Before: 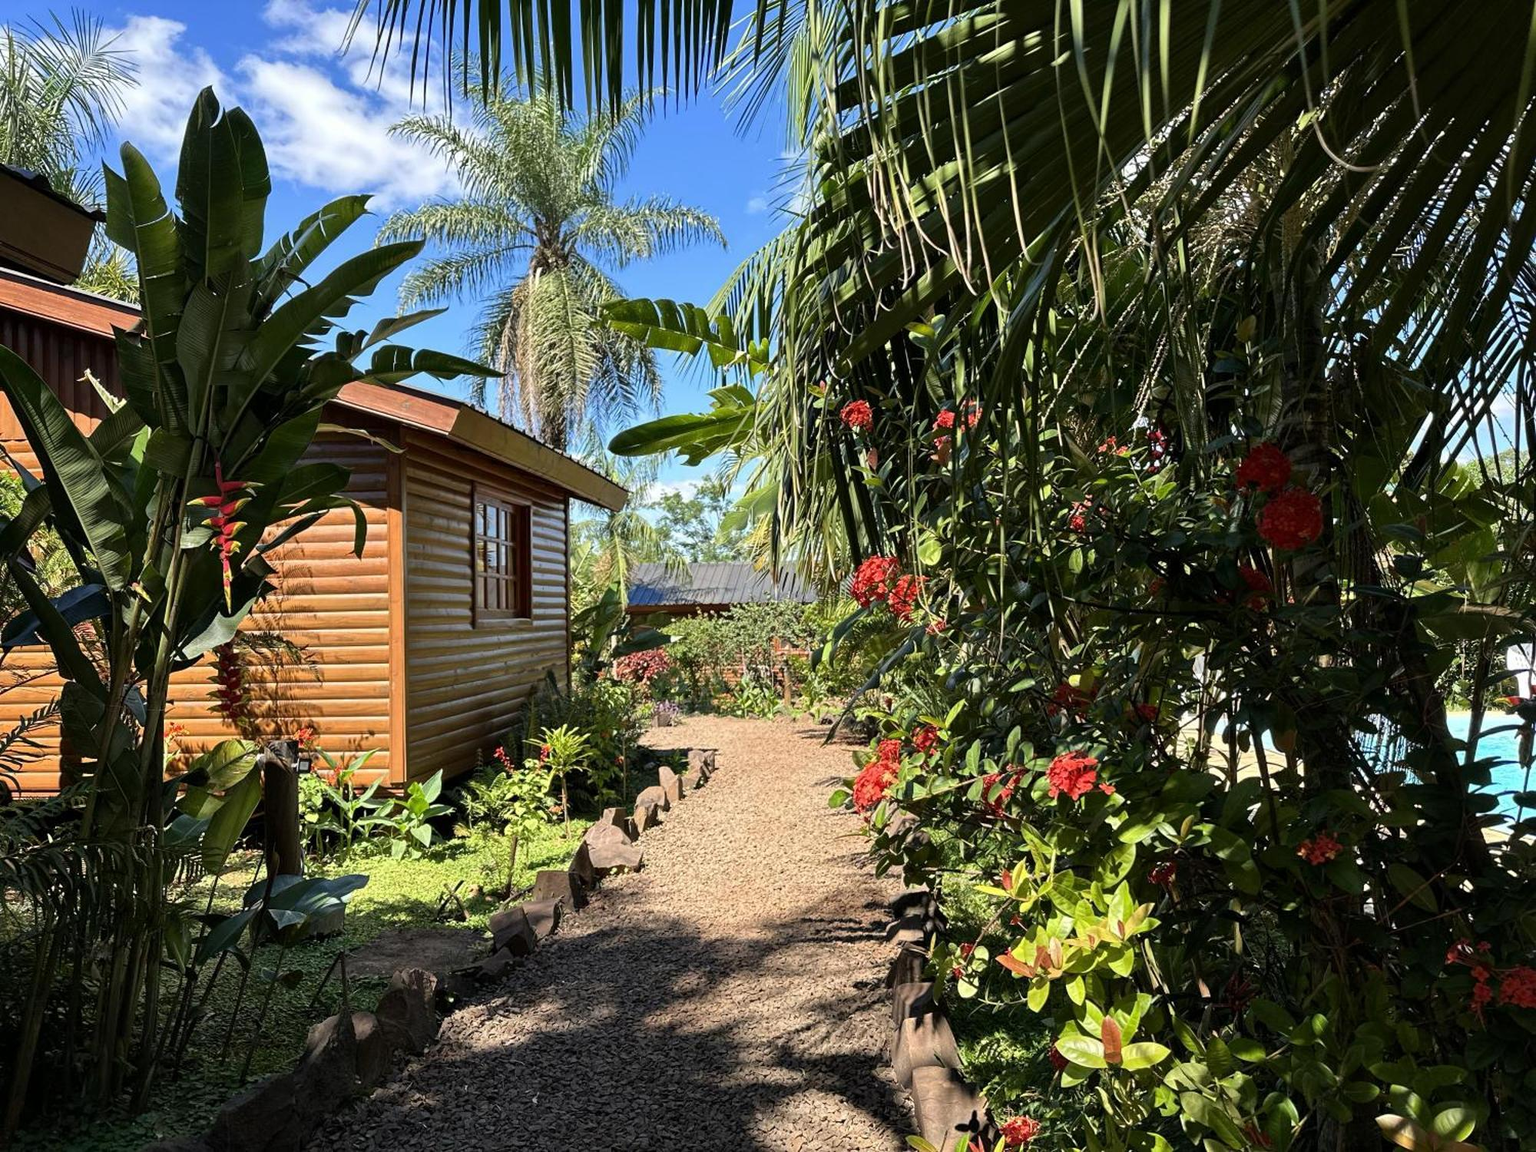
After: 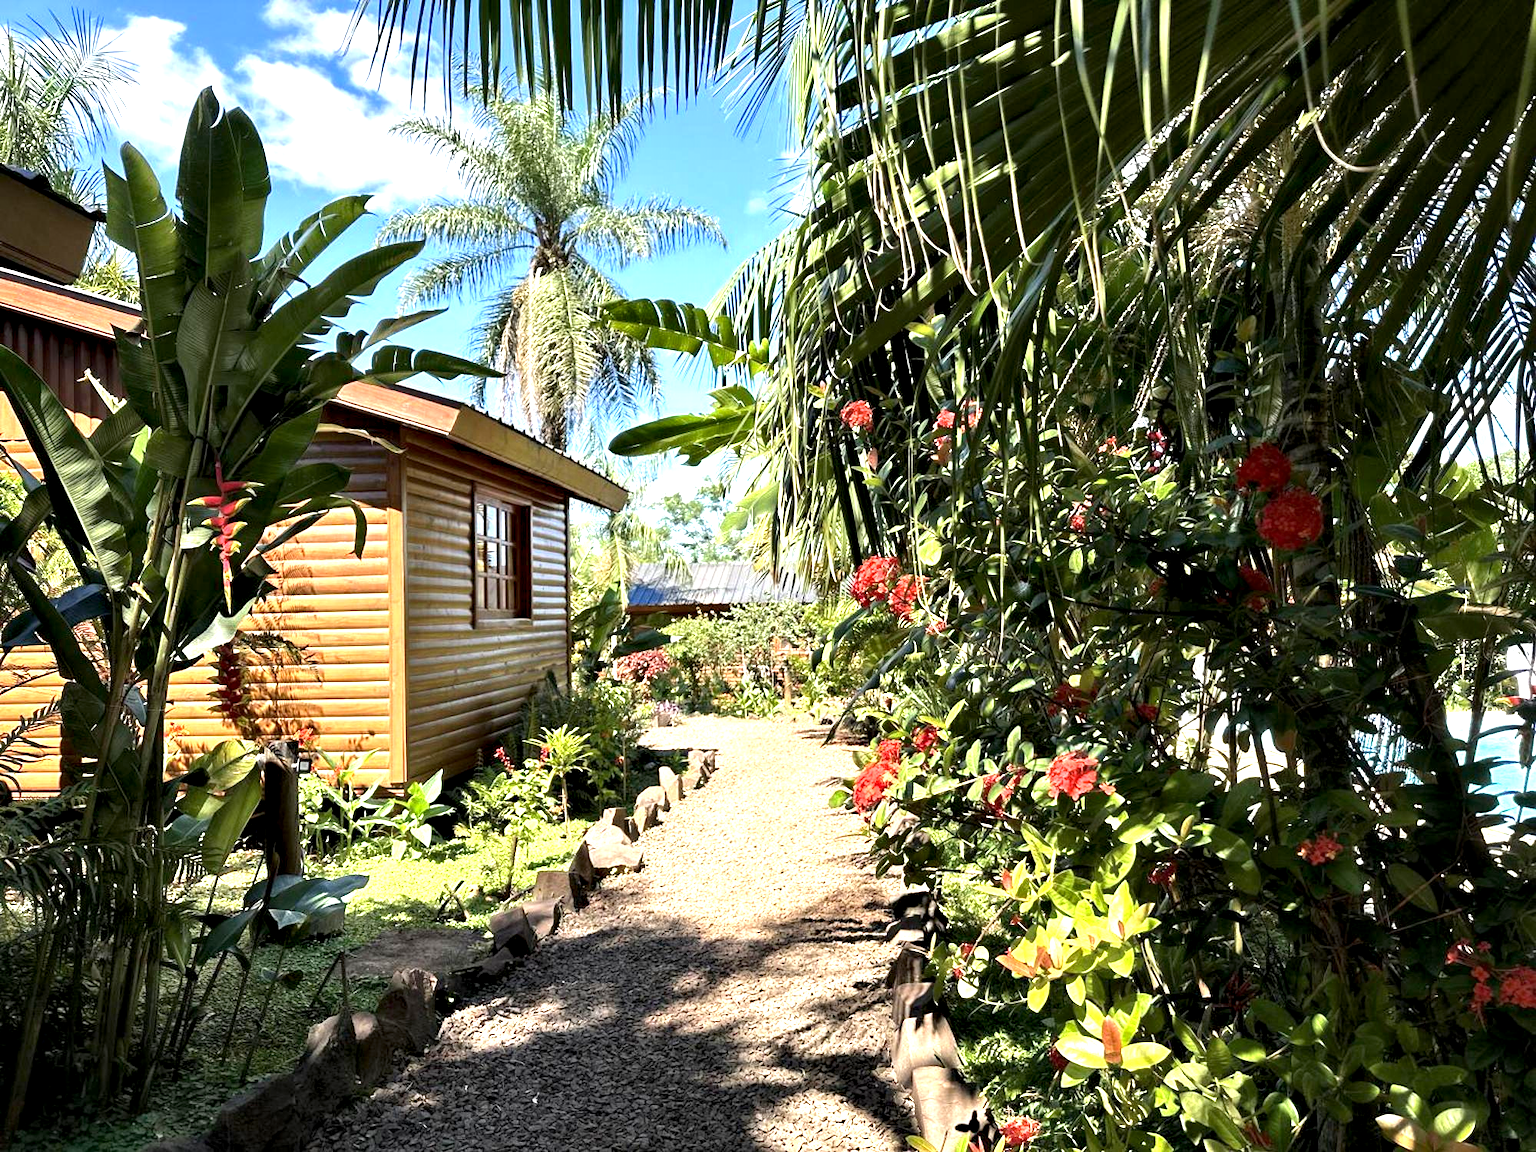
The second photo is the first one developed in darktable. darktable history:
exposure: black level correction 0.001, exposure 1.116 EV, compensate highlight preservation false
contrast equalizer: y [[0.514, 0.573, 0.581, 0.508, 0.5, 0.5], [0.5 ×6], [0.5 ×6], [0 ×6], [0 ×6]]
